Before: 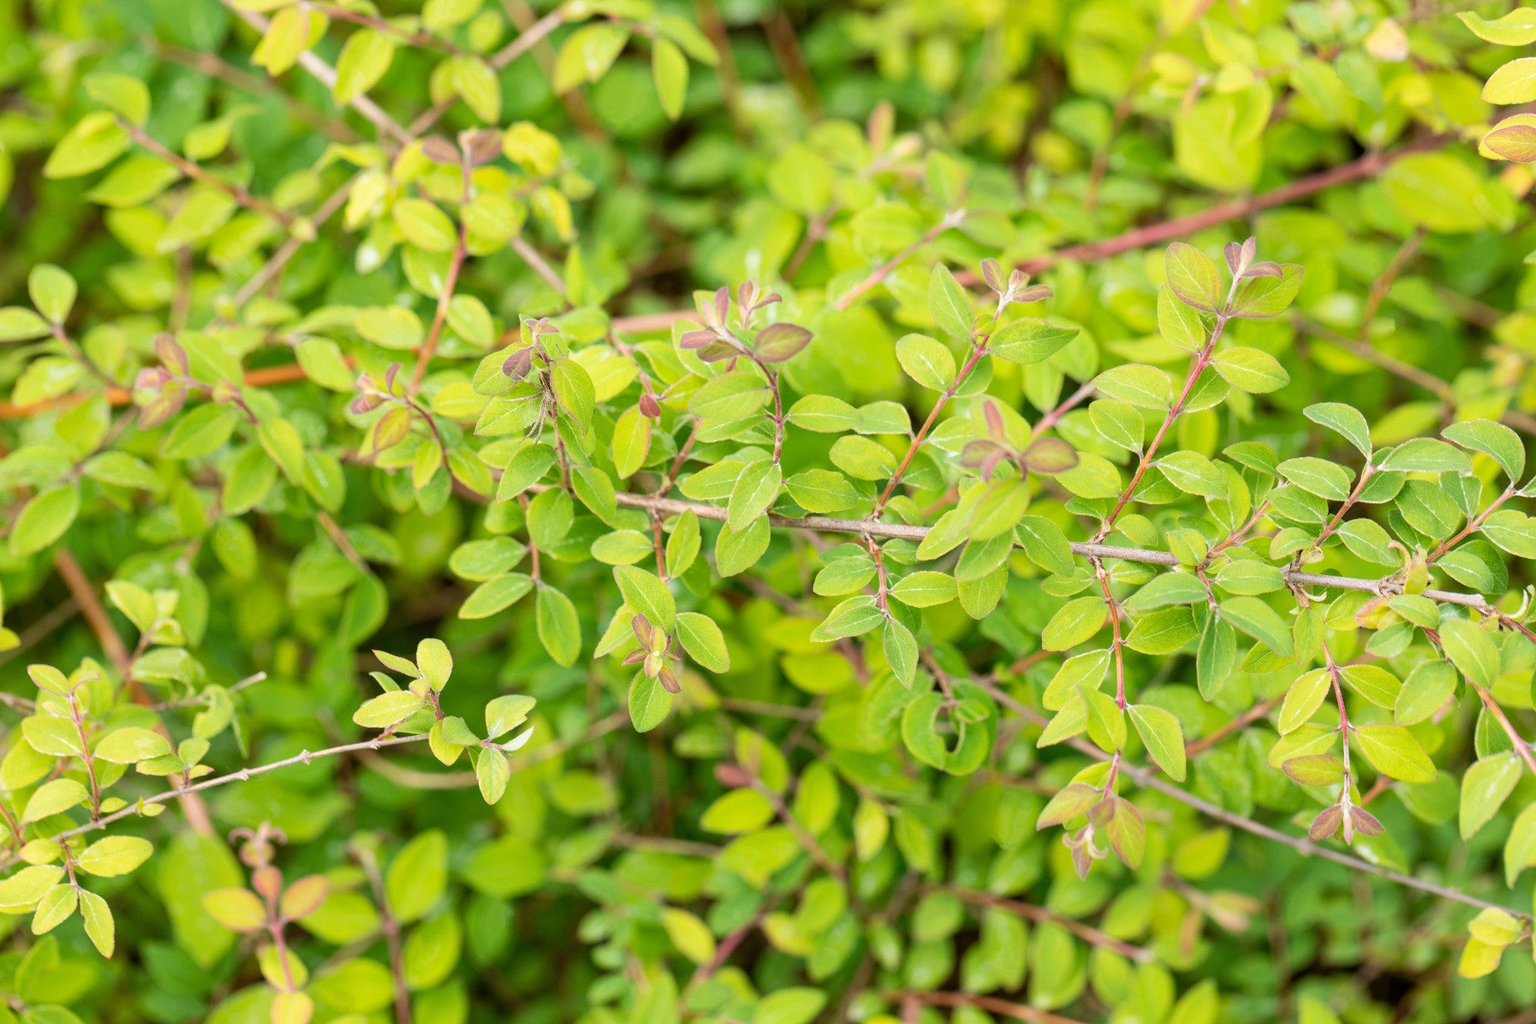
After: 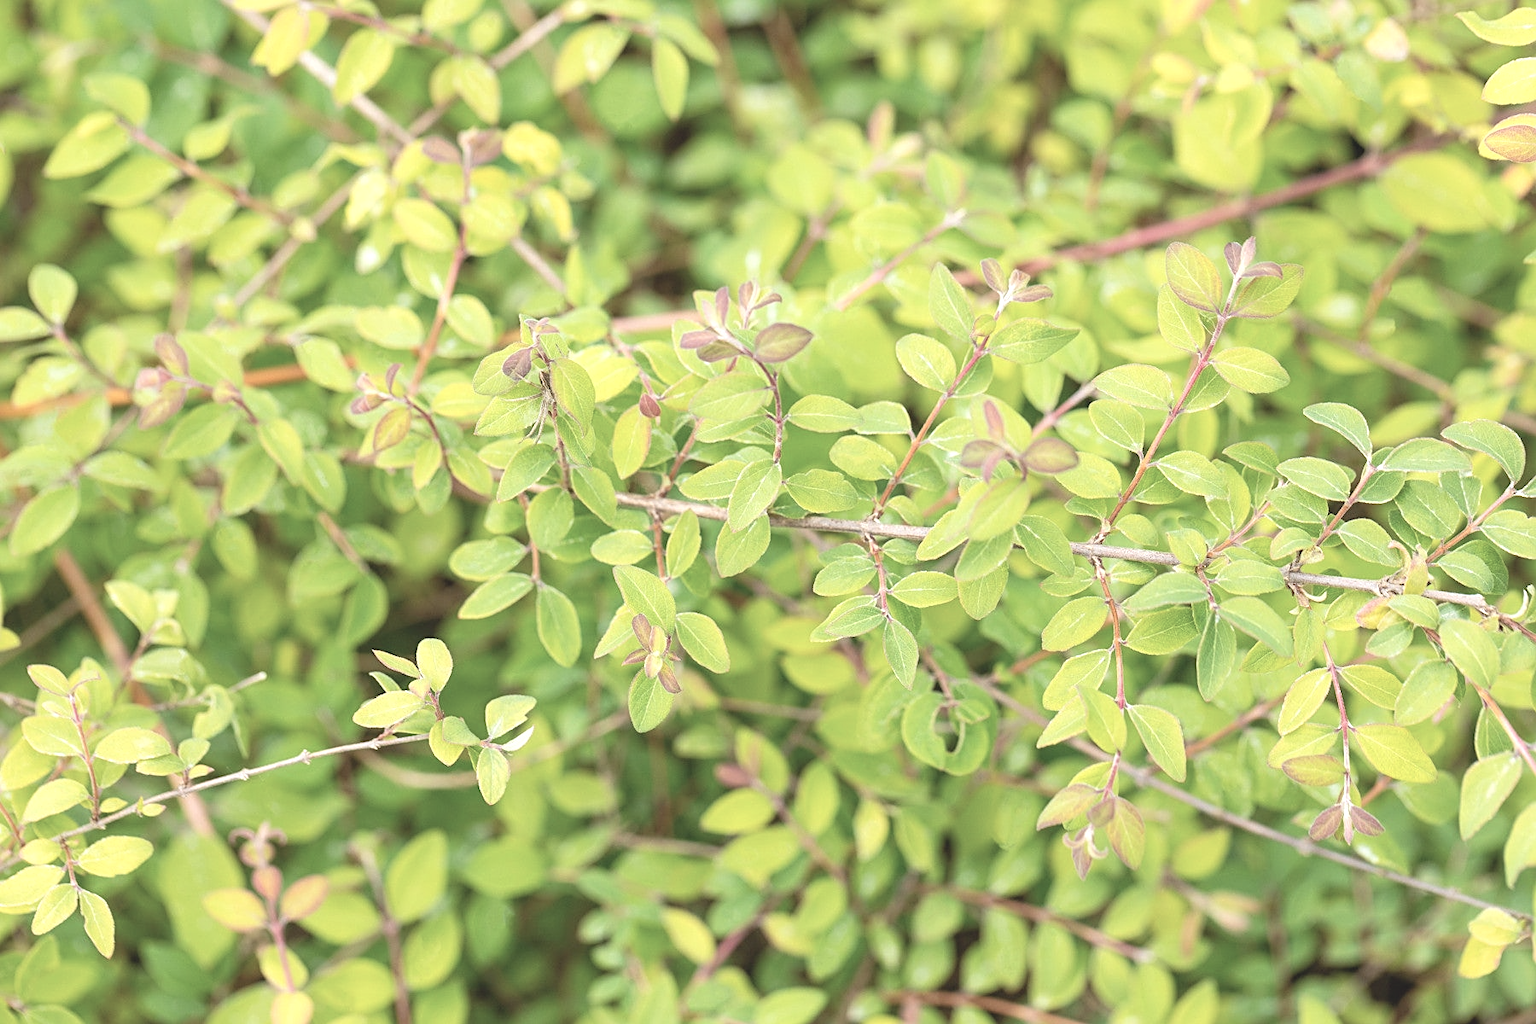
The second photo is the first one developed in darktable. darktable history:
sharpen: on, module defaults
contrast brightness saturation: contrast -0.26, saturation -0.43
exposure: black level correction -0.001, exposure 0.9 EV, compensate exposure bias true, compensate highlight preservation false
